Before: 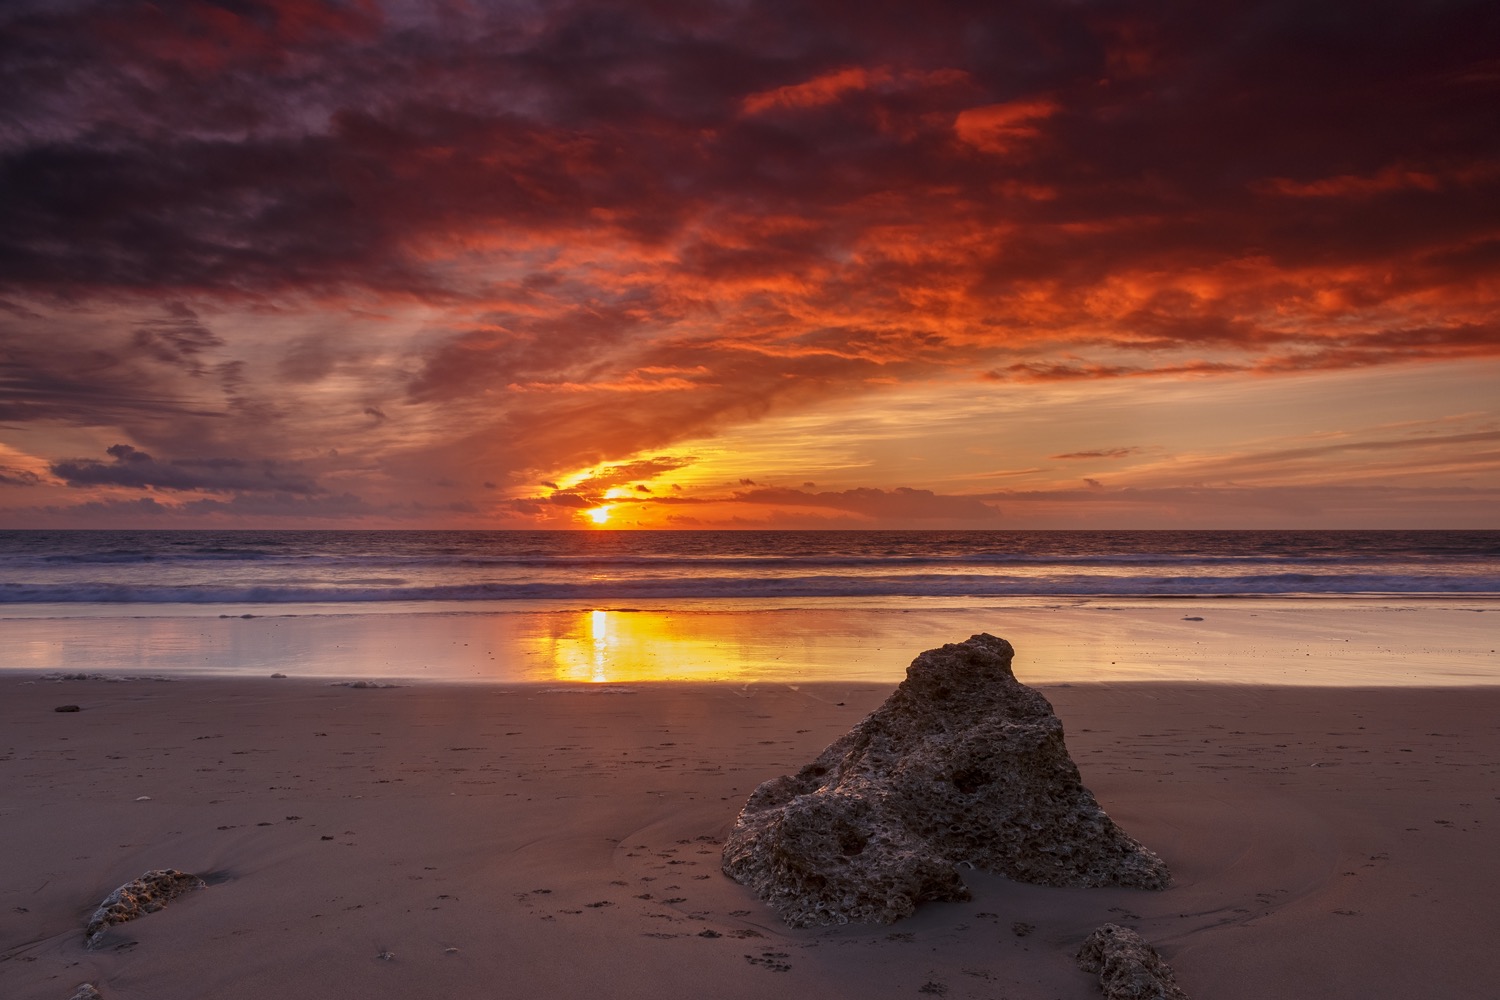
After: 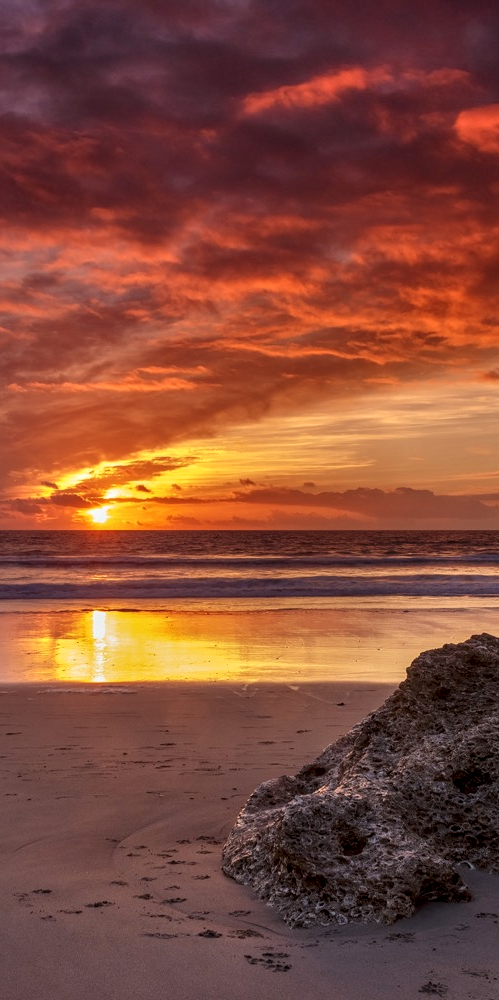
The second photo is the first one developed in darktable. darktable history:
crop: left 33.36%, right 33.36%
shadows and highlights: soften with gaussian
local contrast: detail 130%
